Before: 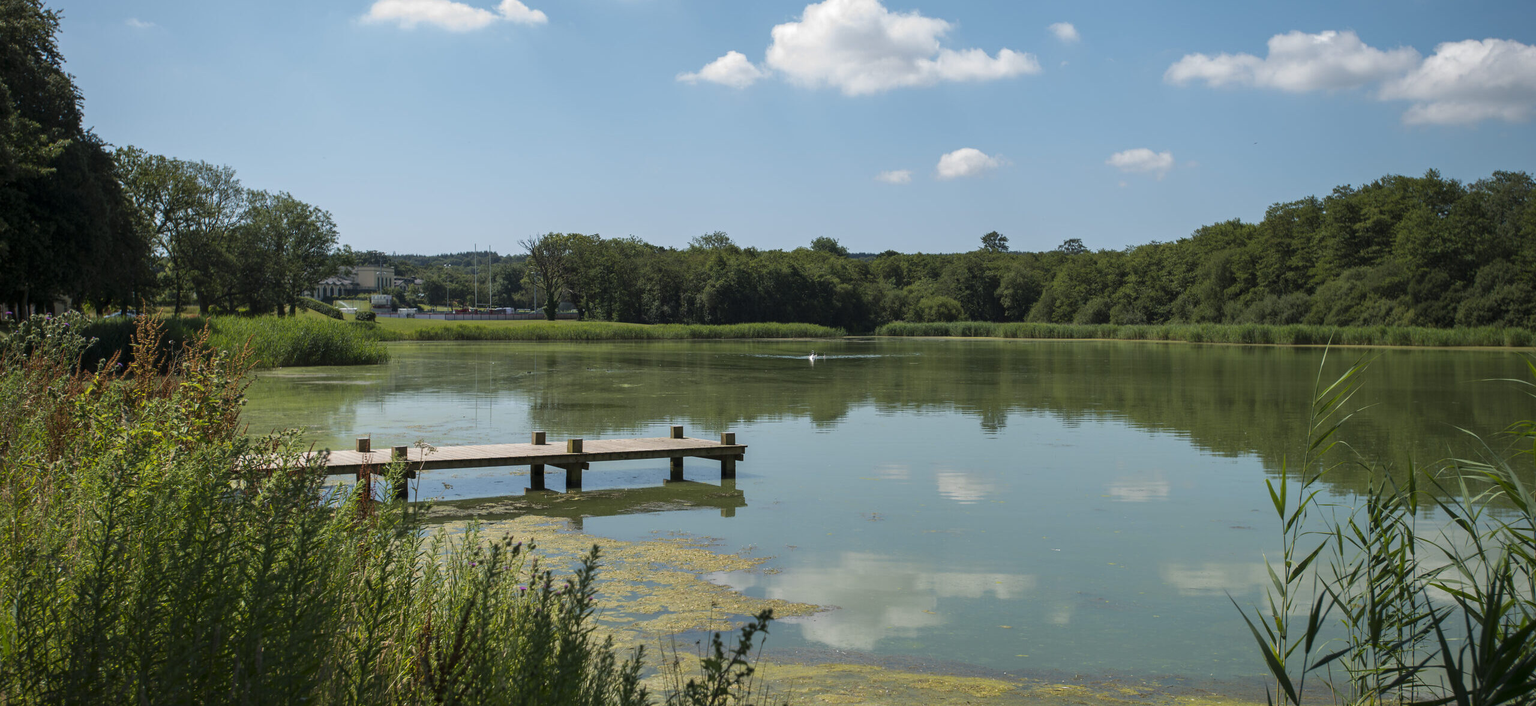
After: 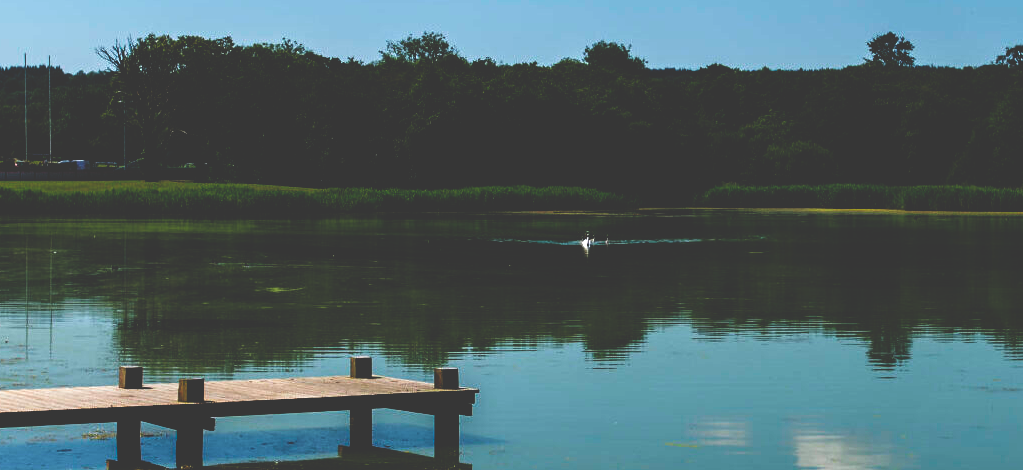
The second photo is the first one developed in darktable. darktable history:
base curve: curves: ch0 [(0, 0.036) (0.083, 0.04) (0.804, 1)], preserve colors none
crop: left 30%, top 30%, right 30%, bottom 30%
